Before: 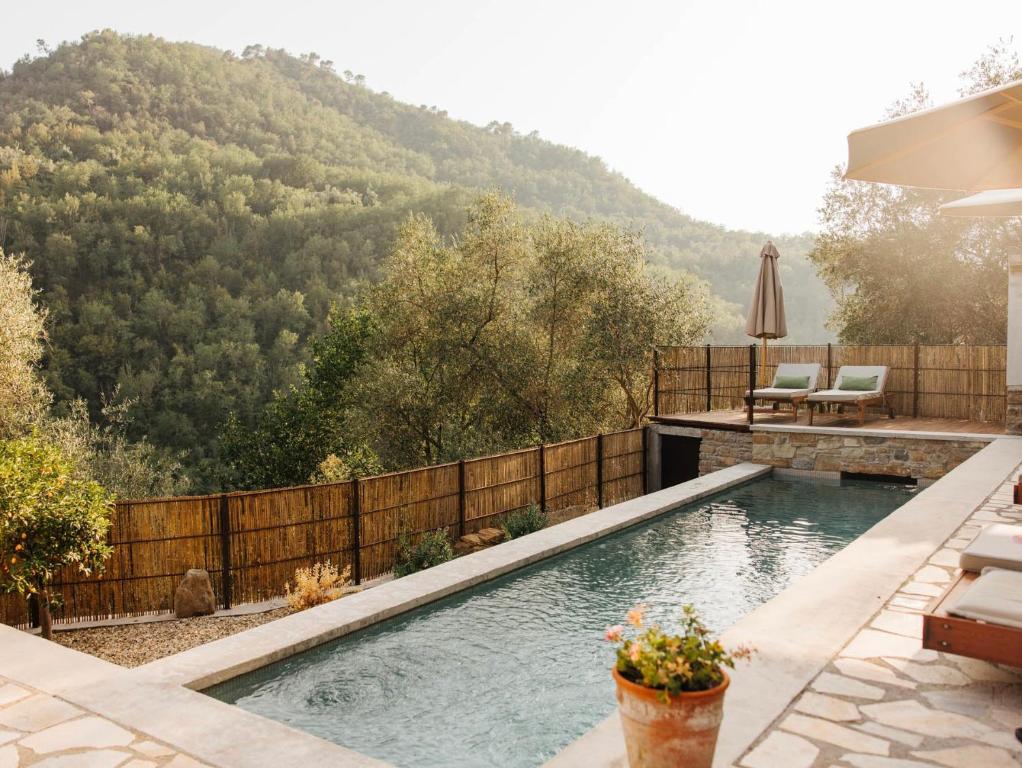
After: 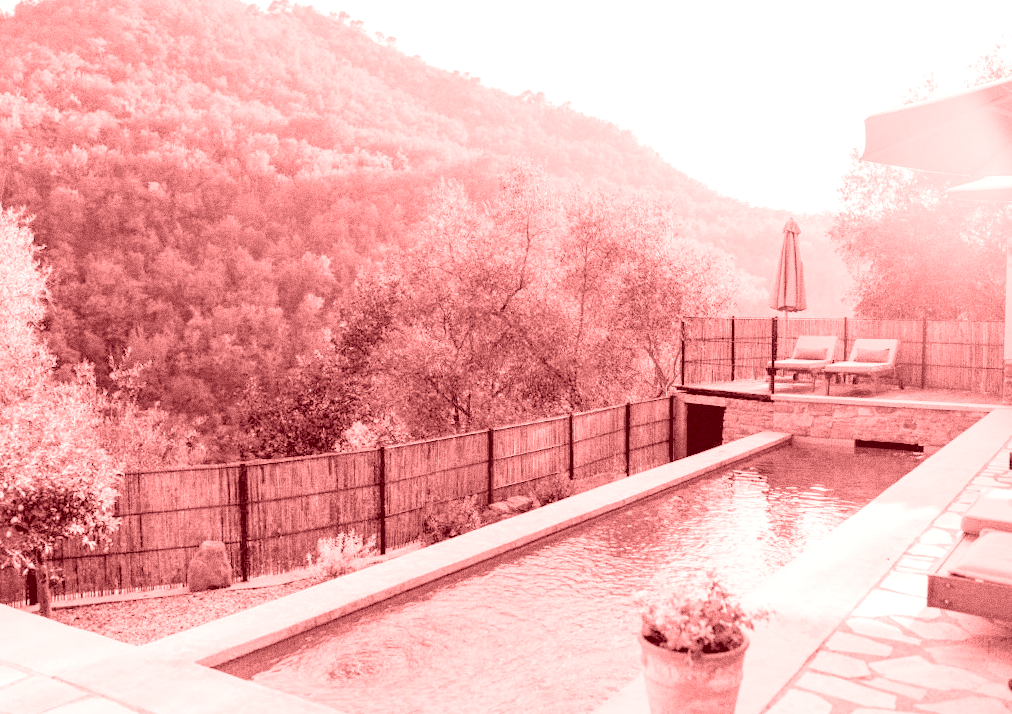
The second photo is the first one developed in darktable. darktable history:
rotate and perspective: rotation 0.679°, lens shift (horizontal) 0.136, crop left 0.009, crop right 0.991, crop top 0.078, crop bottom 0.95
colorize: saturation 60%, source mix 100%
levels: levels [0.072, 0.414, 0.976]
grain: coarseness 0.09 ISO, strength 40%
